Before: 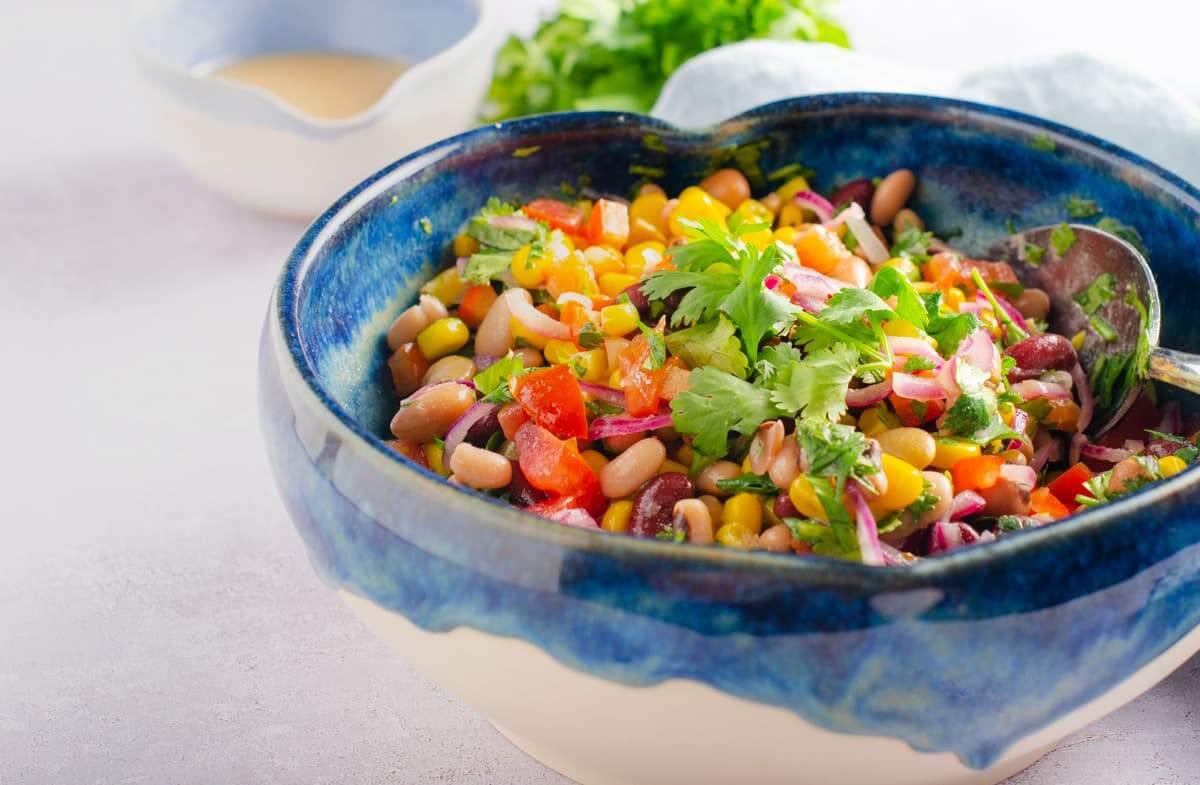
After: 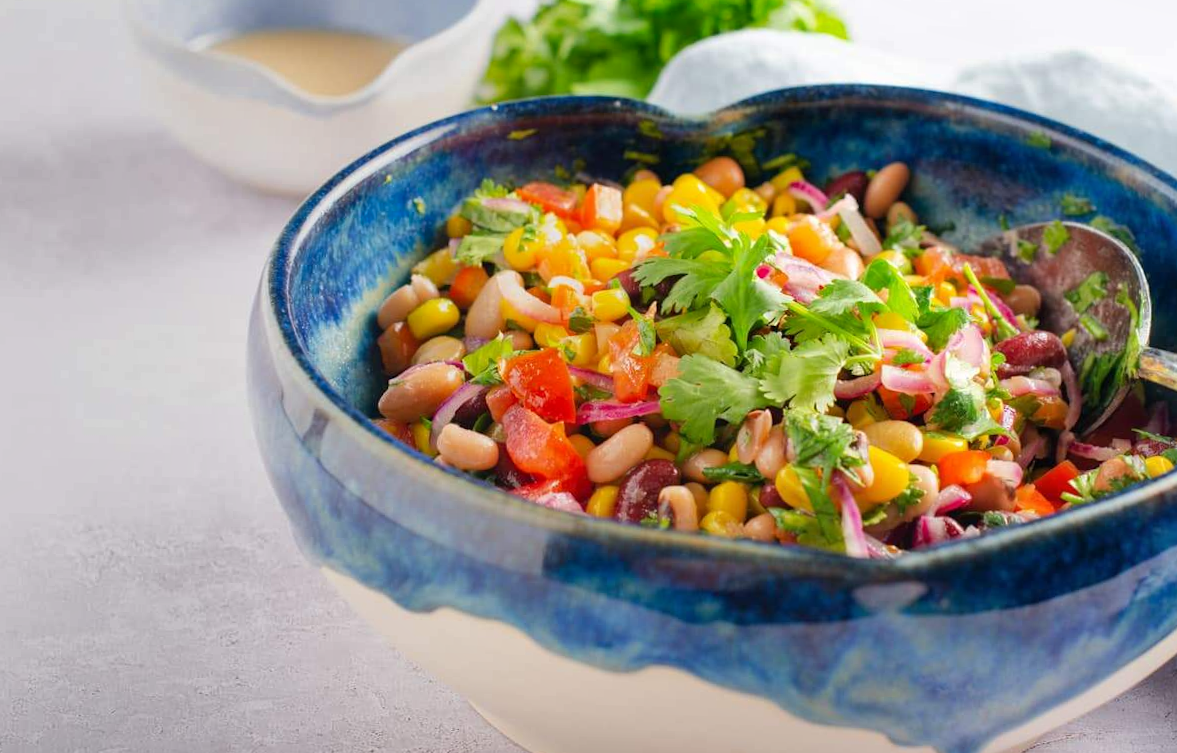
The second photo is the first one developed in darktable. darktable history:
rotate and perspective: rotation 1.57°, crop left 0.018, crop right 0.982, crop top 0.039, crop bottom 0.961
shadows and highlights: highlights color adjustment 0%, soften with gaussian
